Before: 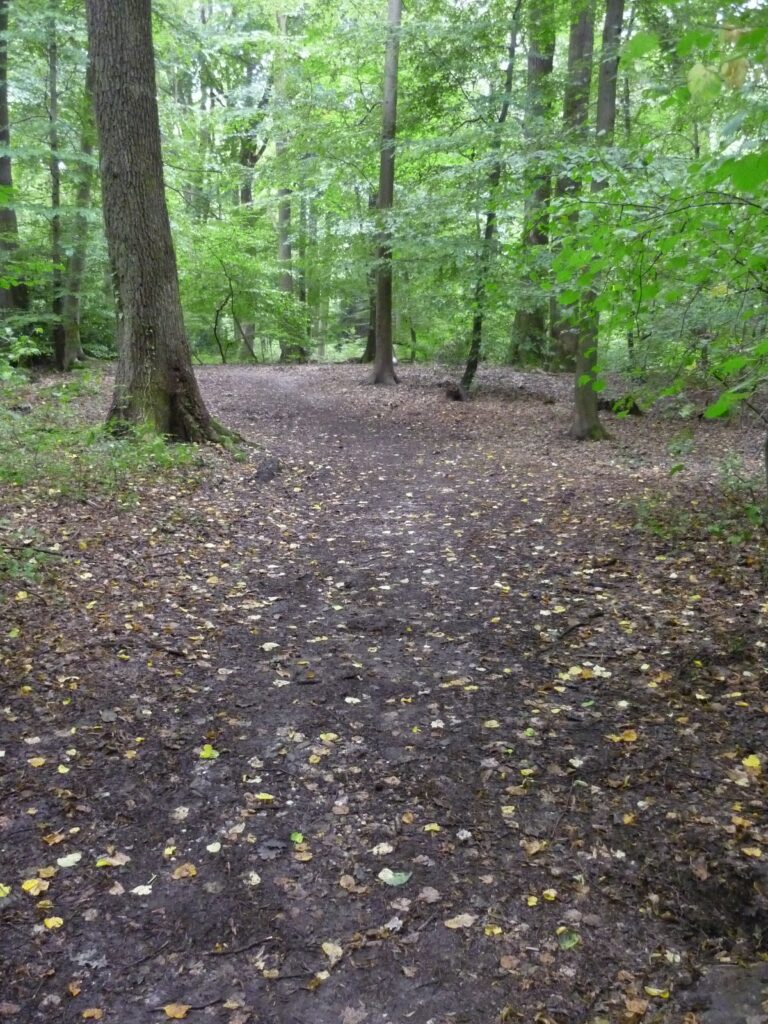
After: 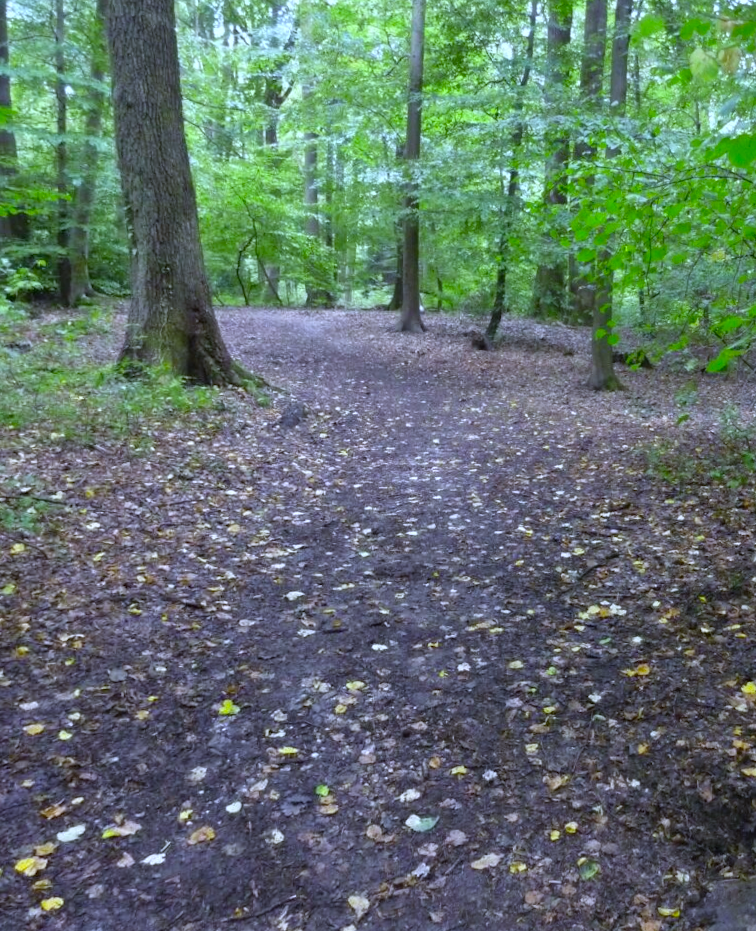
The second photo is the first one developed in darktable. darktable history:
color balance: output saturation 120%
rotate and perspective: rotation -0.013°, lens shift (vertical) -0.027, lens shift (horizontal) 0.178, crop left 0.016, crop right 0.989, crop top 0.082, crop bottom 0.918
white balance: red 0.948, green 1.02, blue 1.176
